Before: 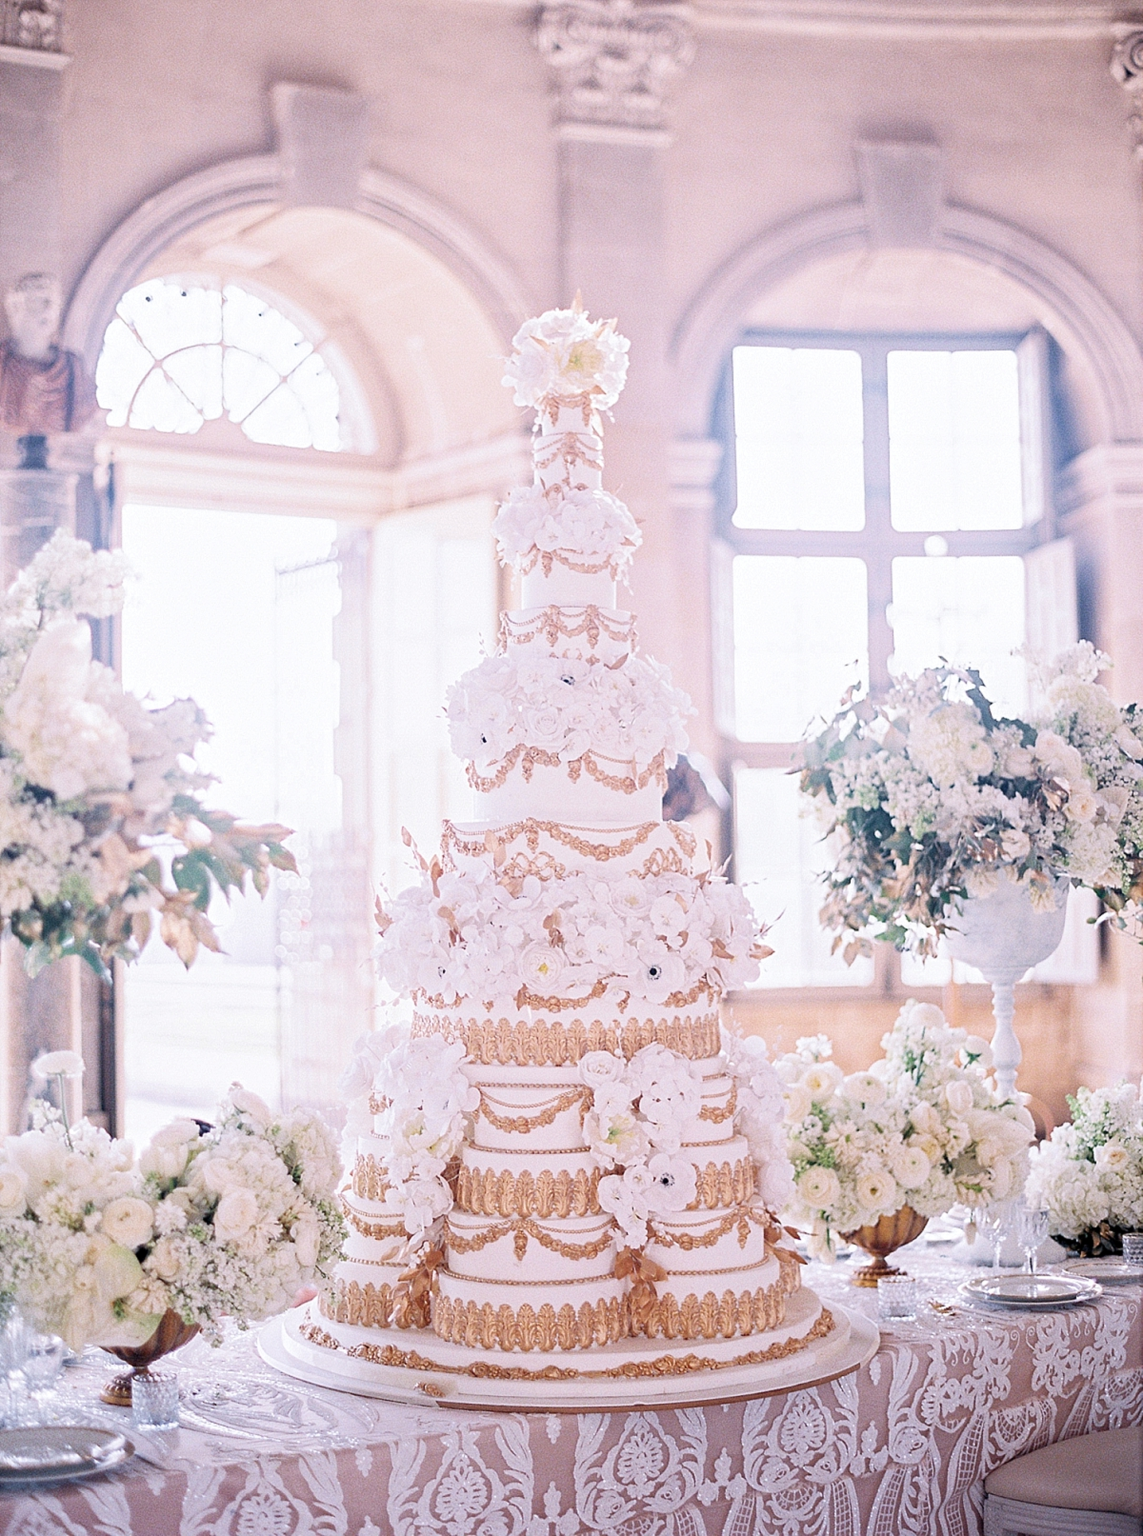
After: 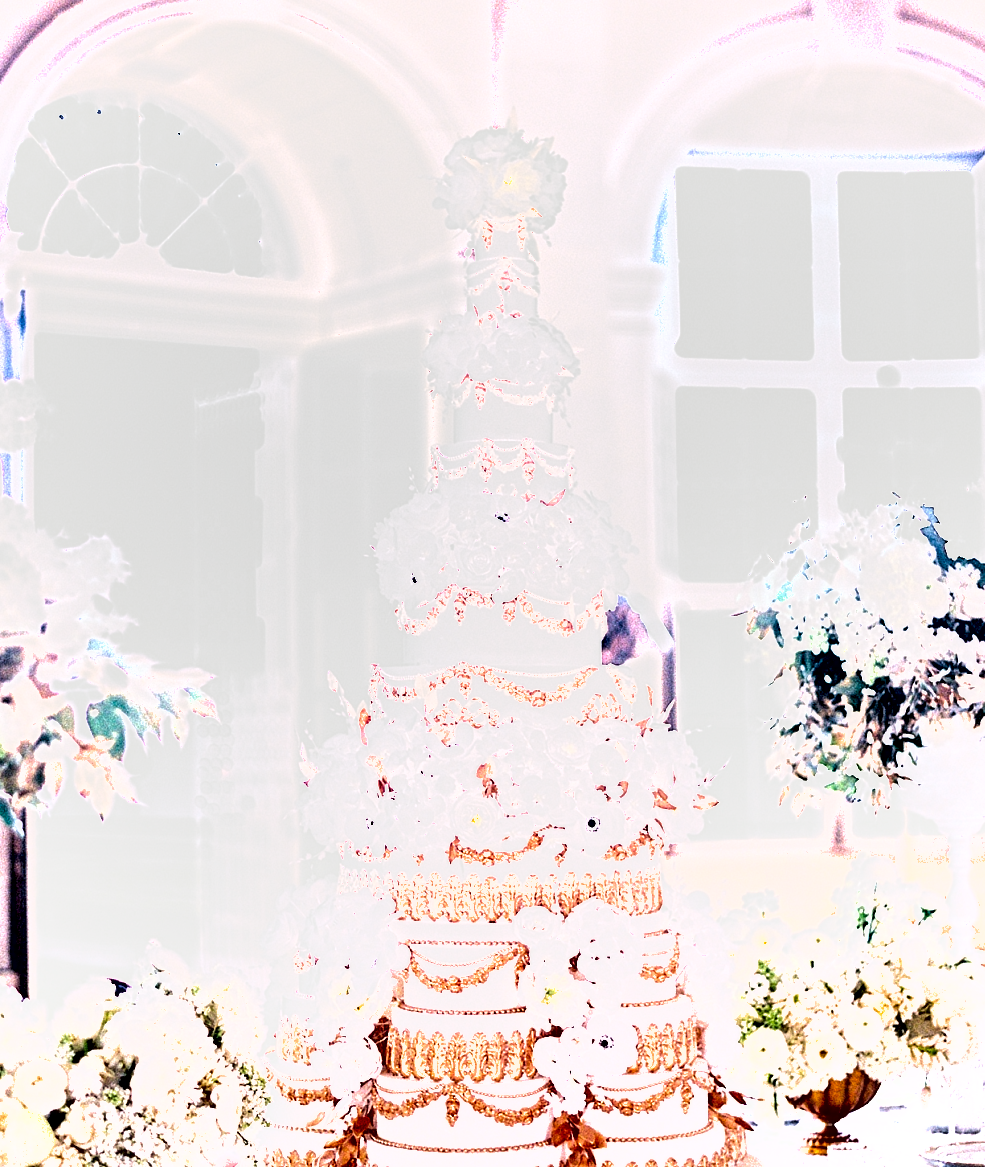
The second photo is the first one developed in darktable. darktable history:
color balance rgb: power › hue 62.92°, highlights gain › luminance 6.281%, highlights gain › chroma 1.24%, highlights gain › hue 92.81°, perceptual saturation grading › global saturation 17.791%, global vibrance 9.904%
shadows and highlights: radius 265.01, soften with gaussian
crop: left 7.859%, top 12.23%, right 10.055%, bottom 15.387%
tone equalizer: -8 EV -1.08 EV, -7 EV -1.04 EV, -6 EV -0.874 EV, -5 EV -0.599 EV, -3 EV 0.601 EV, -2 EV 0.845 EV, -1 EV 1 EV, +0 EV 1.07 EV
